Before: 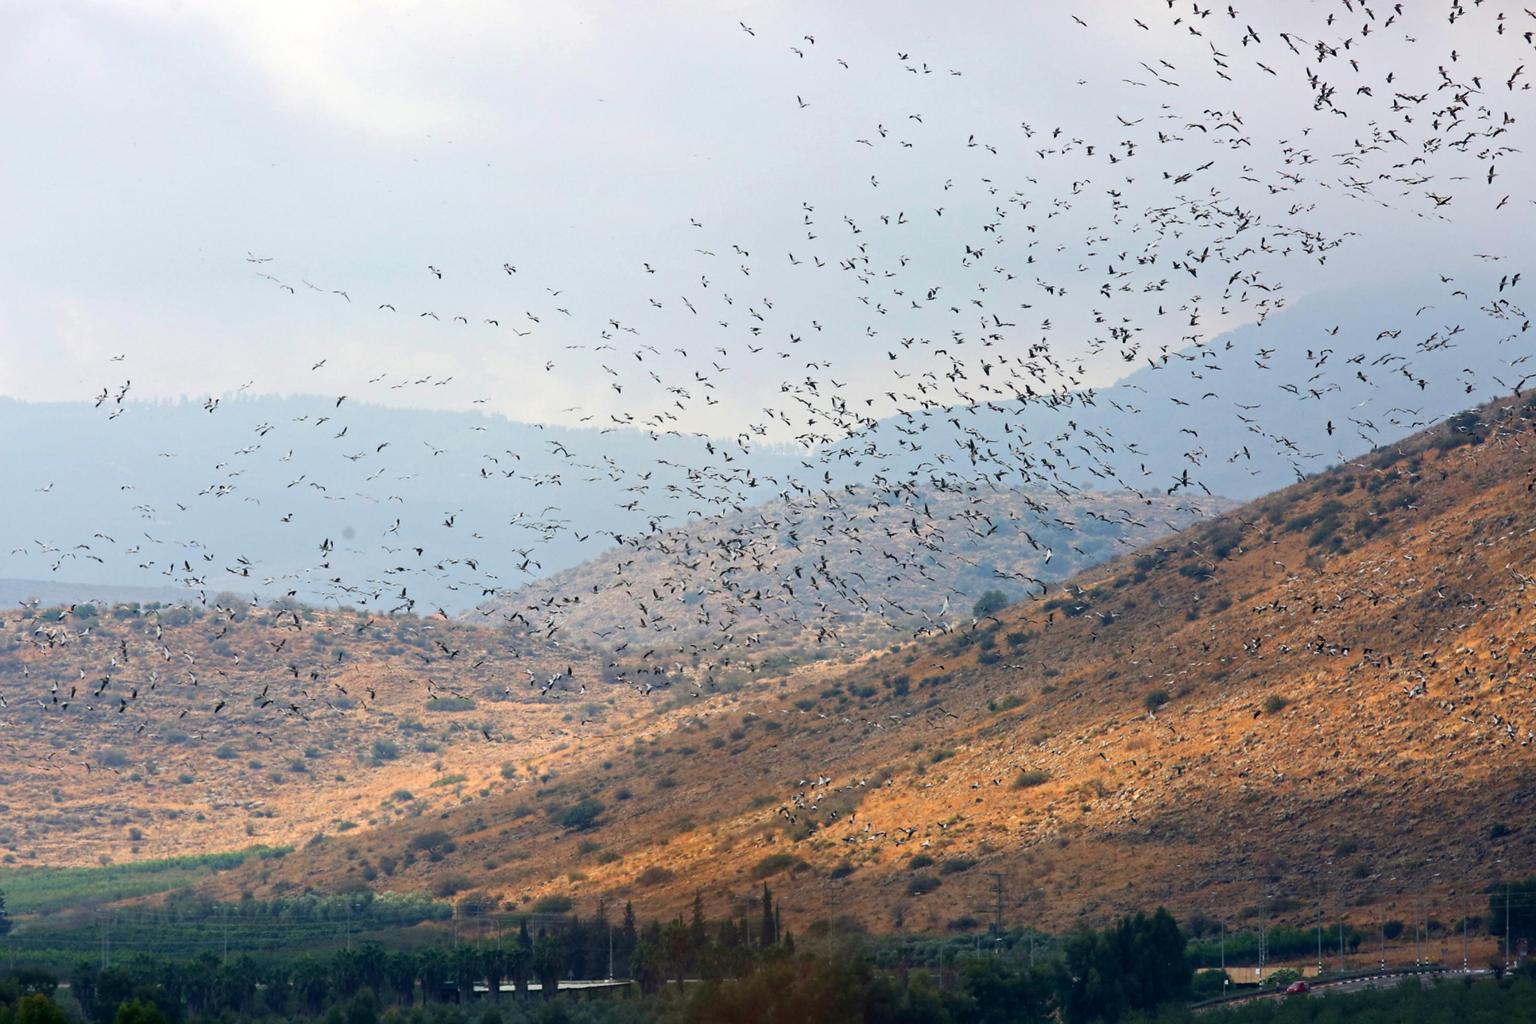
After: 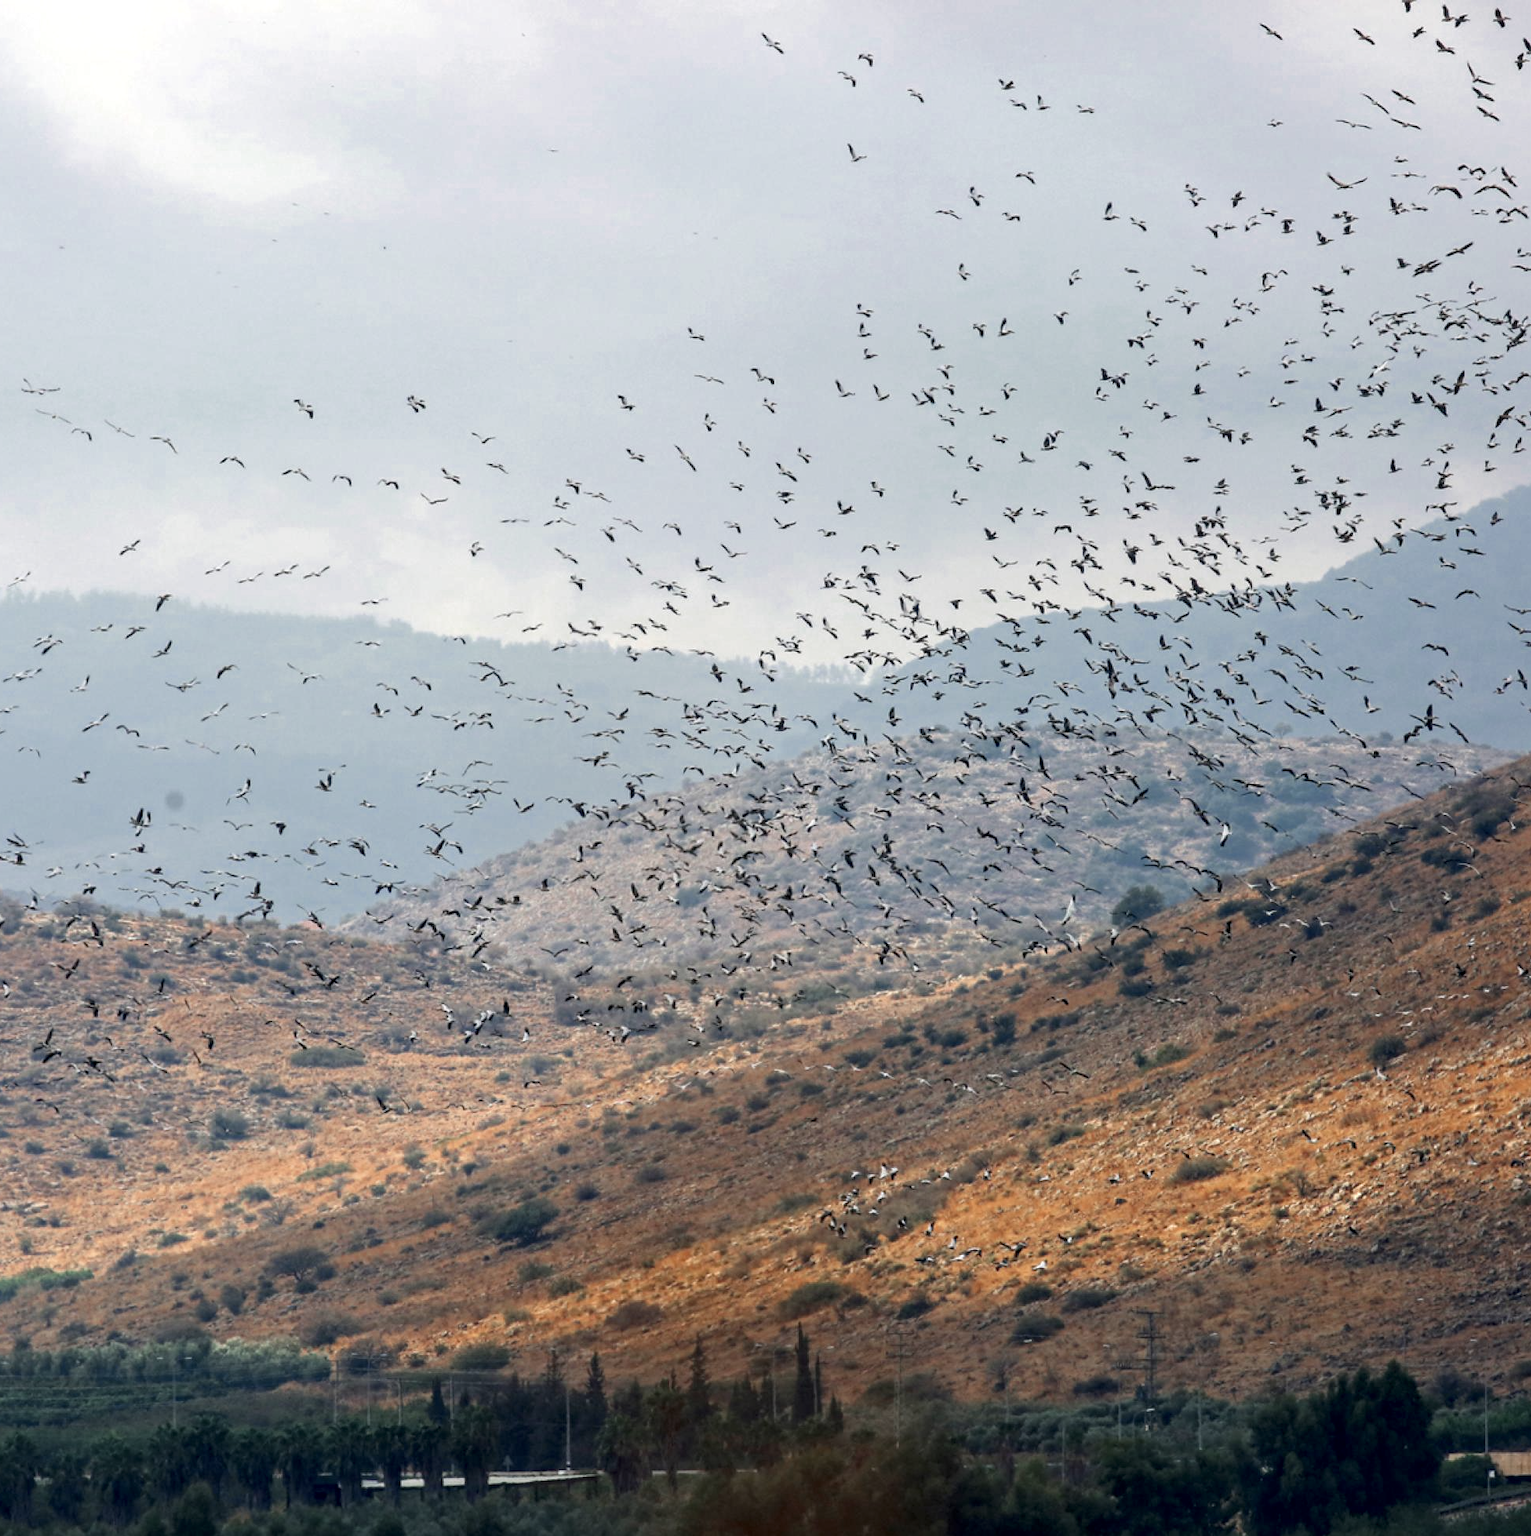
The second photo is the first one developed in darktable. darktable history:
crop and rotate: left 15.149%, right 18.41%
color zones: curves: ch0 [(0, 0.5) (0.125, 0.4) (0.25, 0.5) (0.375, 0.4) (0.5, 0.4) (0.625, 0.35) (0.75, 0.35) (0.875, 0.5)]; ch1 [(0, 0.35) (0.125, 0.45) (0.25, 0.35) (0.375, 0.35) (0.5, 0.35) (0.625, 0.35) (0.75, 0.45) (0.875, 0.35)]; ch2 [(0, 0.6) (0.125, 0.5) (0.25, 0.5) (0.375, 0.6) (0.5, 0.6) (0.625, 0.5) (0.75, 0.5) (0.875, 0.5)]
local contrast: detail 130%
